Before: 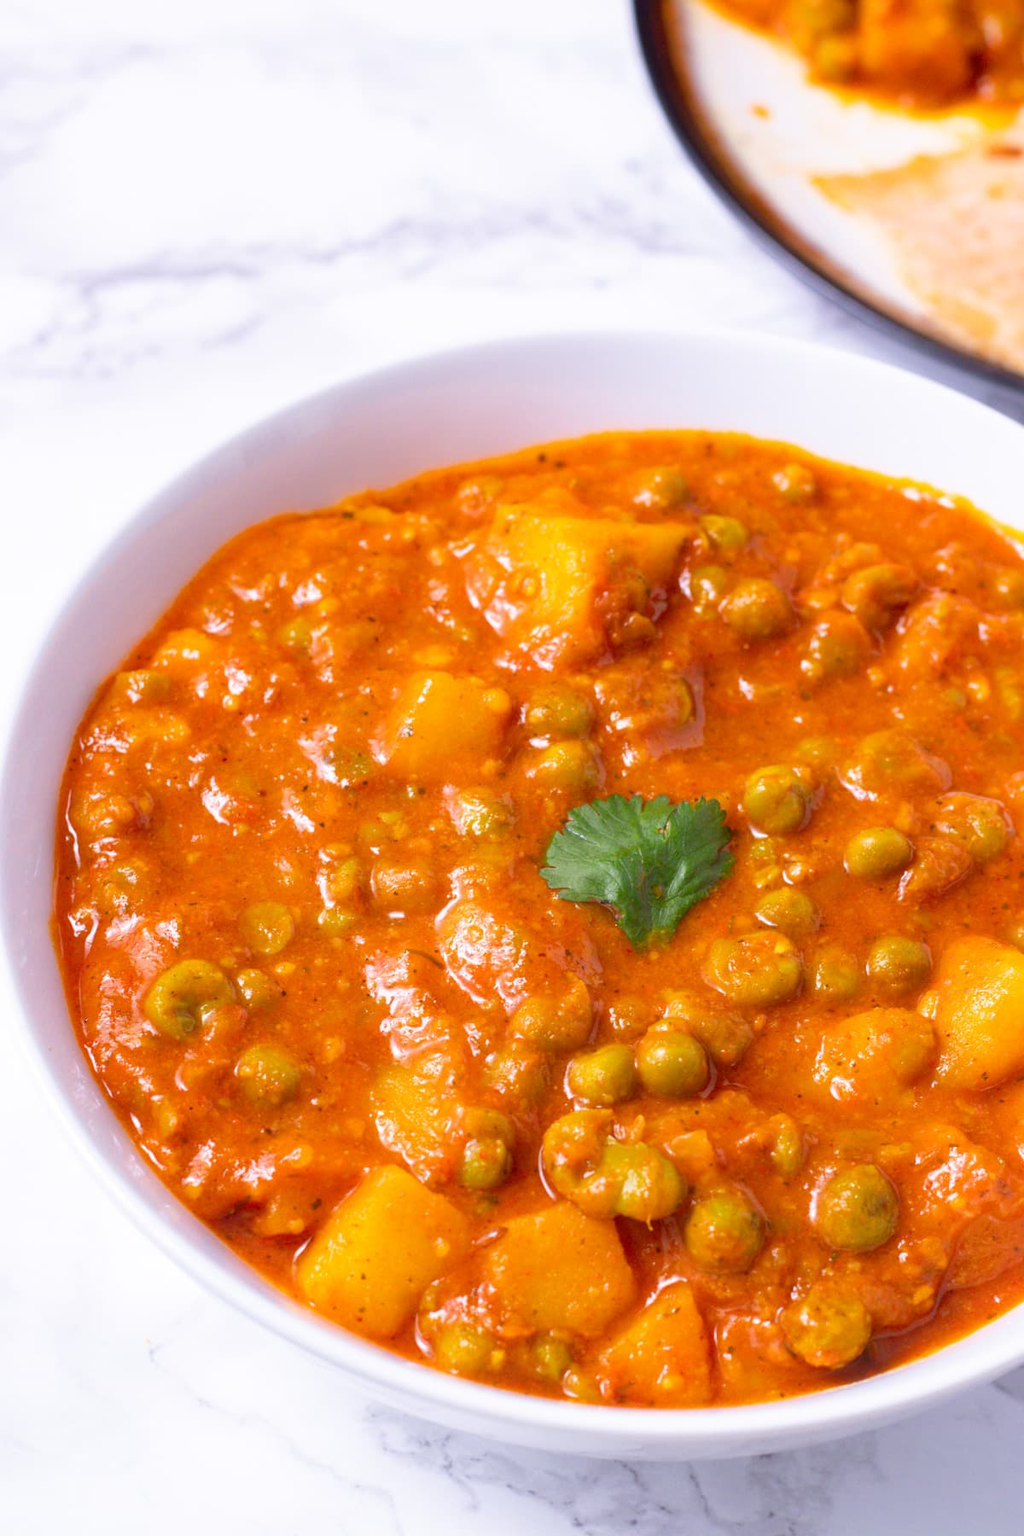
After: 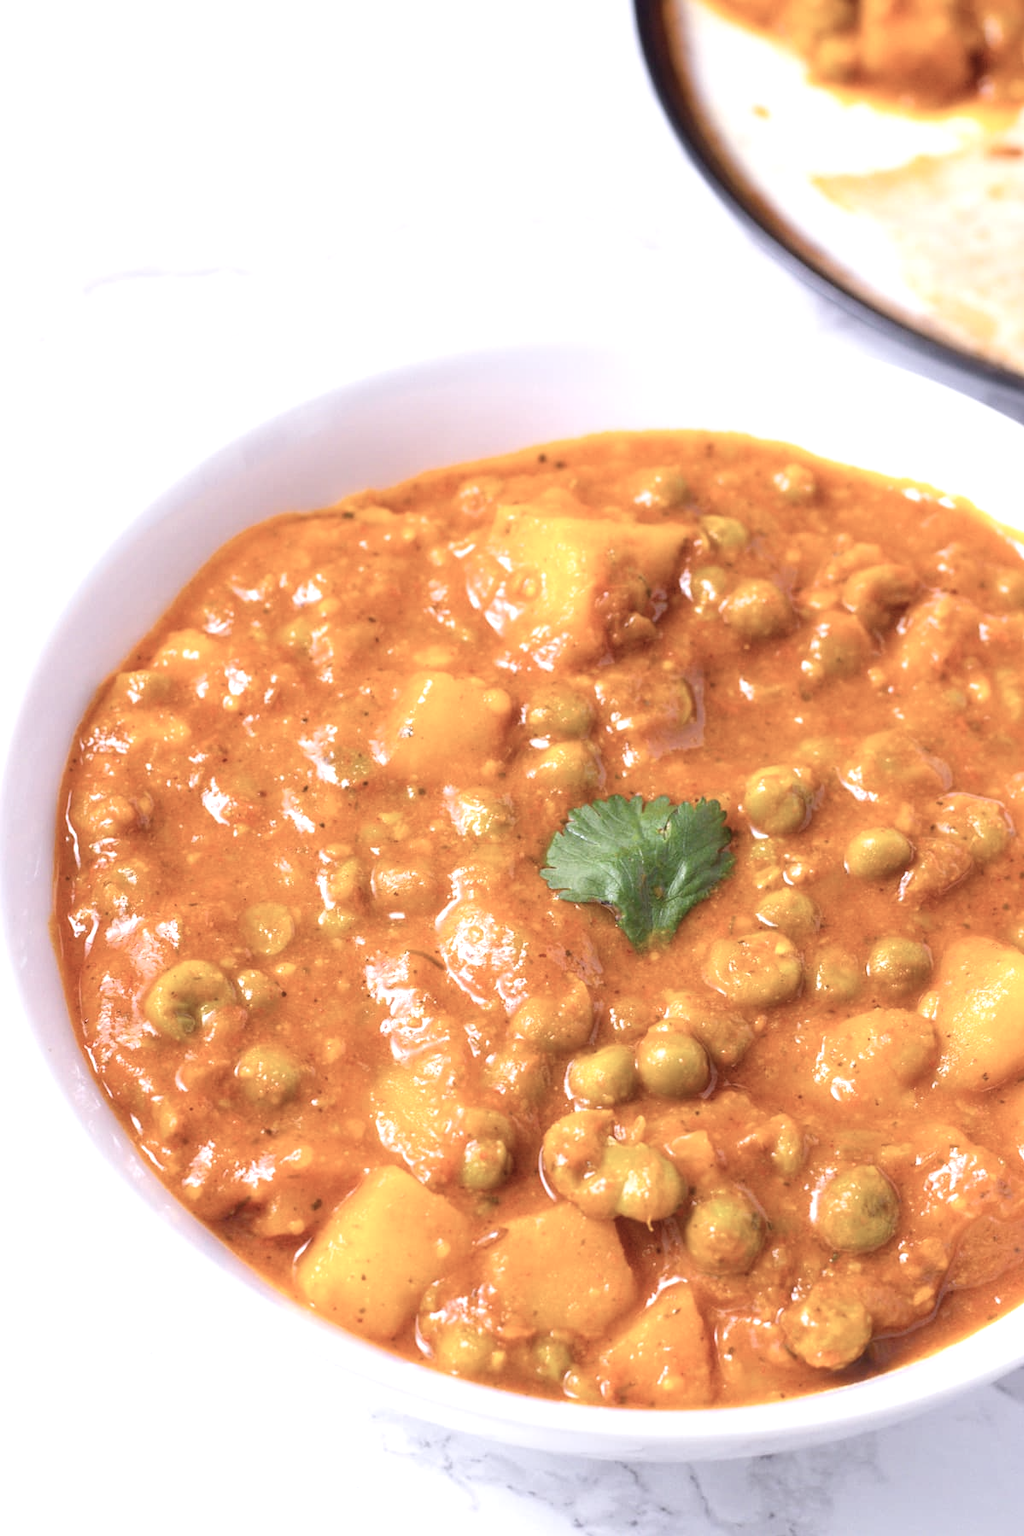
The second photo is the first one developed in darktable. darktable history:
exposure: black level correction 0, exposure 0.5 EV, compensate highlight preservation false
contrast brightness saturation: contrast 0.097, saturation -0.374
tone equalizer: -7 EV 0.169 EV, -6 EV 0.155 EV, -5 EV 0.059 EV, -4 EV 0.077 EV, -2 EV -0.033 EV, -1 EV -0.048 EV, +0 EV -0.068 EV
crop: bottom 0.055%
